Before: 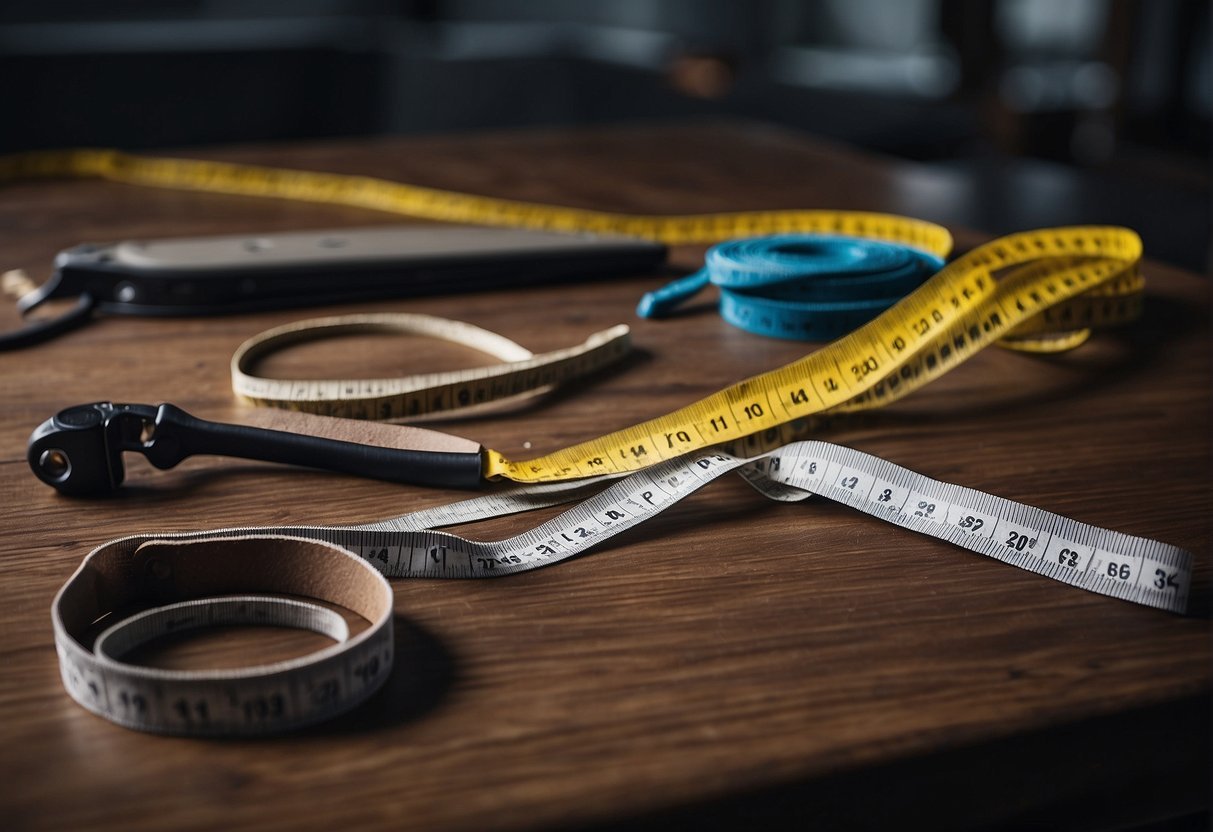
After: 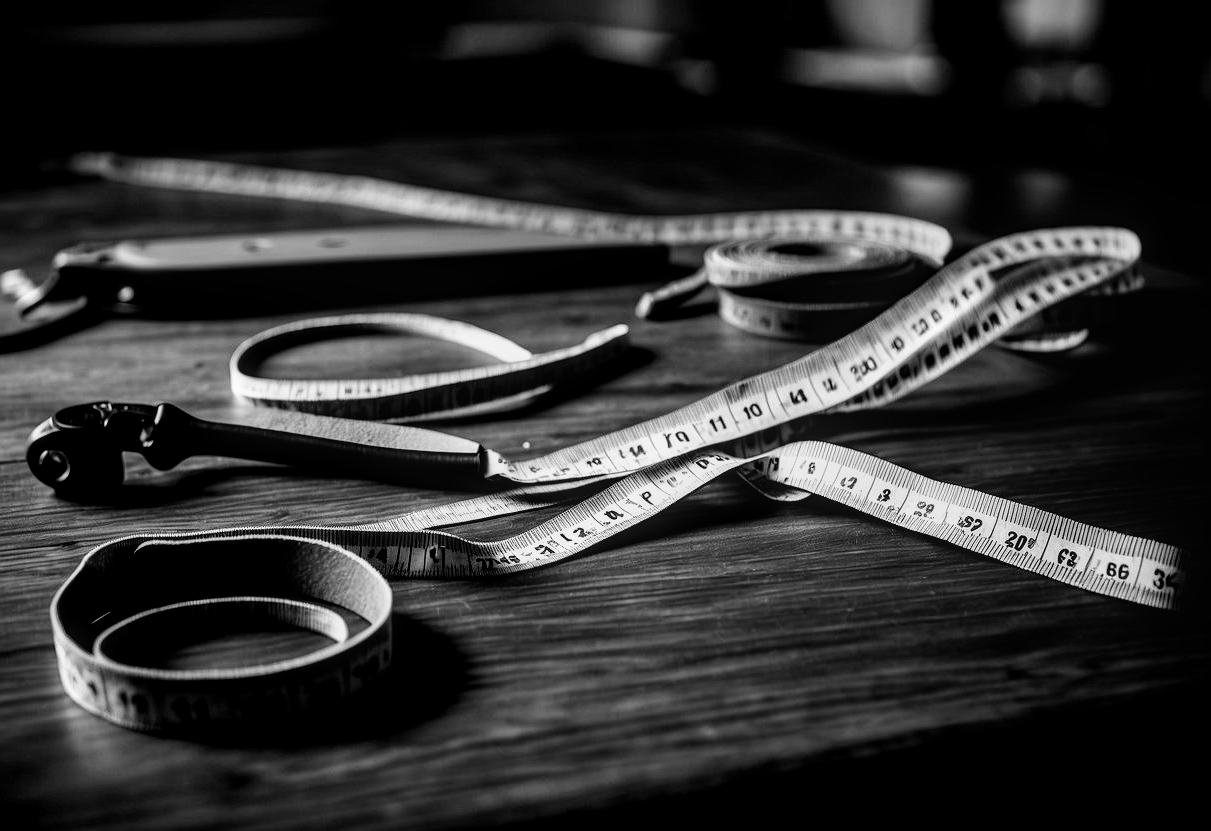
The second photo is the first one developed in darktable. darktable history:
white balance: red 1.188, blue 1.11
filmic rgb: black relative exposure -6.3 EV, white relative exposure 2.8 EV, threshold 3 EV, target black luminance 0%, hardness 4.6, latitude 67.35%, contrast 1.292, shadows ↔ highlights balance -3.5%, preserve chrominance no, color science v4 (2020), contrast in shadows soft, enable highlight reconstruction true
tone equalizer: -8 EV -0.417 EV, -7 EV -0.389 EV, -6 EV -0.333 EV, -5 EV -0.222 EV, -3 EV 0.222 EV, -2 EV 0.333 EV, -1 EV 0.389 EV, +0 EV 0.417 EV, edges refinement/feathering 500, mask exposure compensation -1.57 EV, preserve details no
local contrast: on, module defaults
crop and rotate: left 0.126%
monochrome: a 32, b 64, size 2.3
